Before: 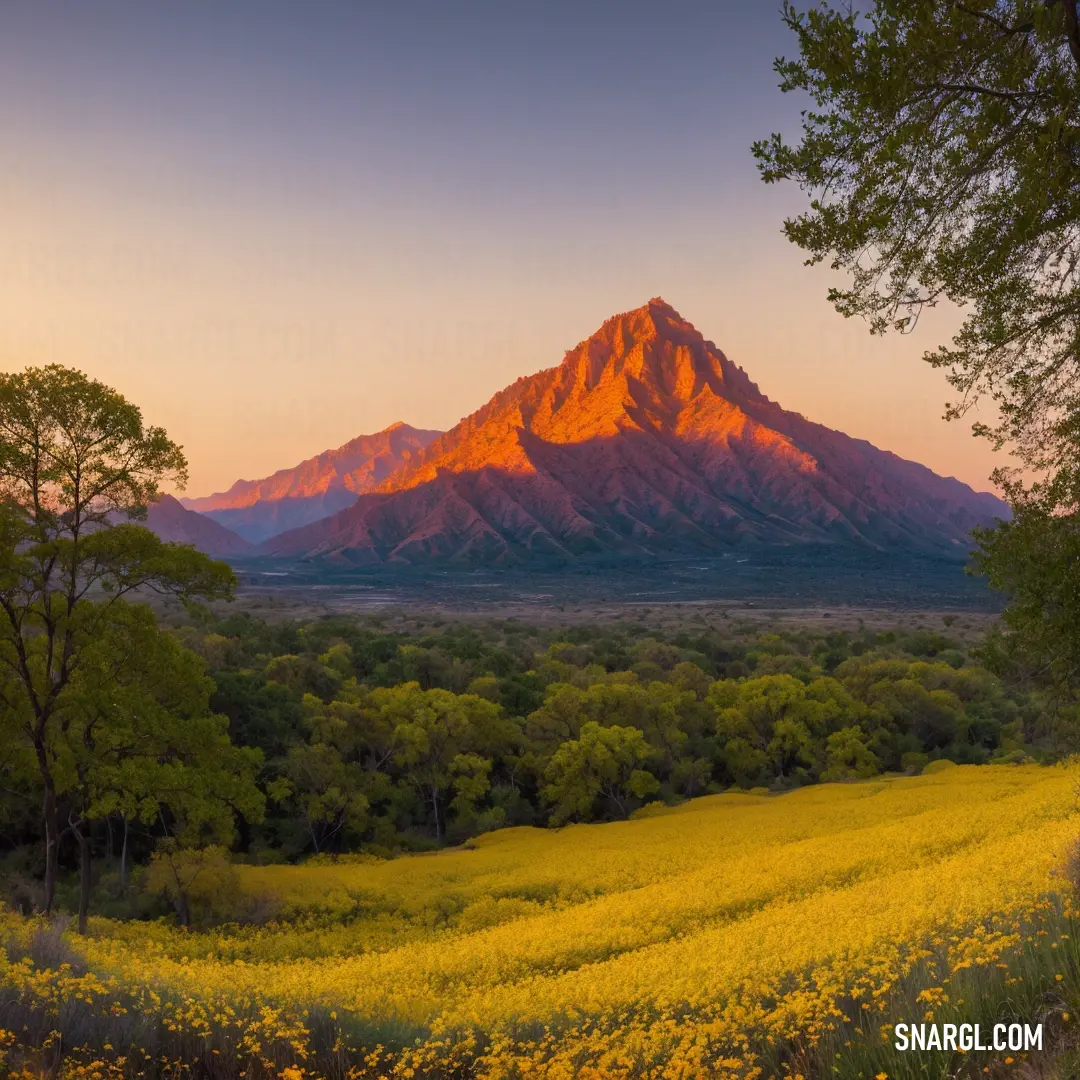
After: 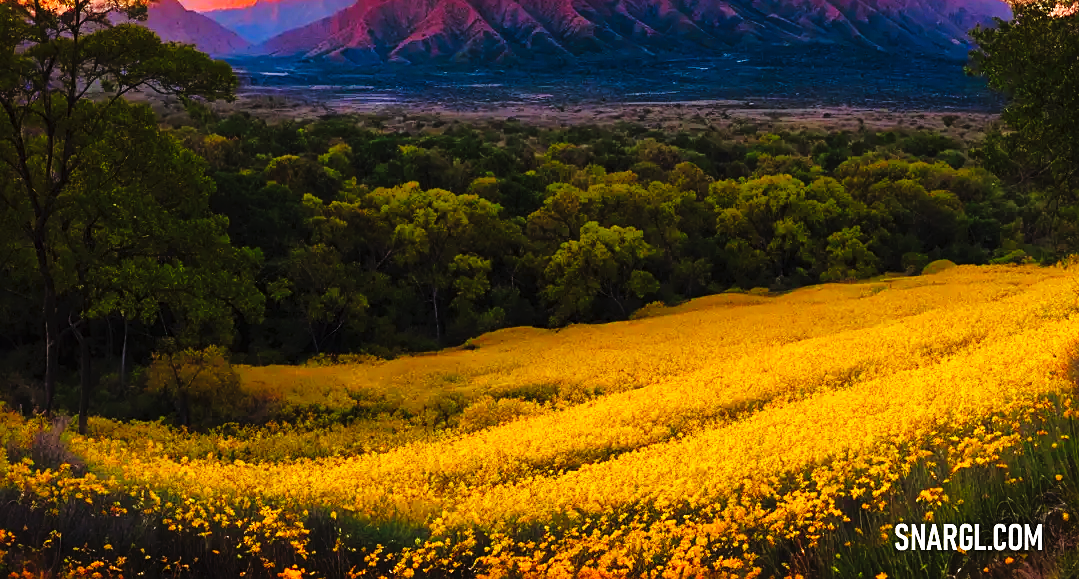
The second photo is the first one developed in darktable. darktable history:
crop and rotate: top 46.306%, right 0.045%
shadows and highlights: on, module defaults
sharpen: on, module defaults
tone curve: curves: ch0 [(0, 0) (0.003, 0.001) (0.011, 0.005) (0.025, 0.01) (0.044, 0.016) (0.069, 0.019) (0.1, 0.024) (0.136, 0.03) (0.177, 0.045) (0.224, 0.071) (0.277, 0.122) (0.335, 0.202) (0.399, 0.326) (0.468, 0.471) (0.543, 0.638) (0.623, 0.798) (0.709, 0.913) (0.801, 0.97) (0.898, 0.983) (1, 1)], preserve colors none
